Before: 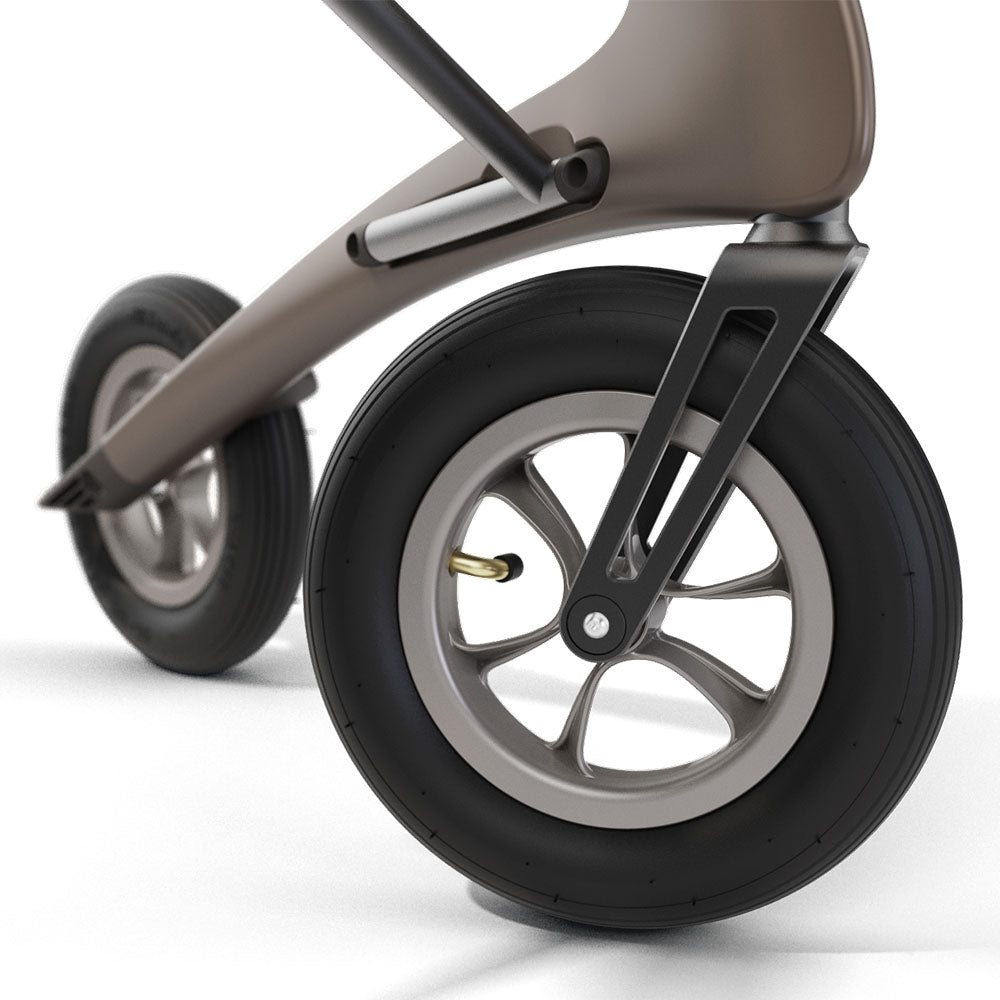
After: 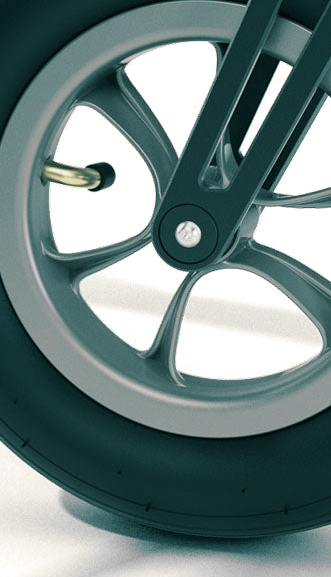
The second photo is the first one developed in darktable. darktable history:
split-toning: shadows › hue 186.43°, highlights › hue 49.29°, compress 30.29%
crop: left 40.878%, top 39.176%, right 25.993%, bottom 3.081%
